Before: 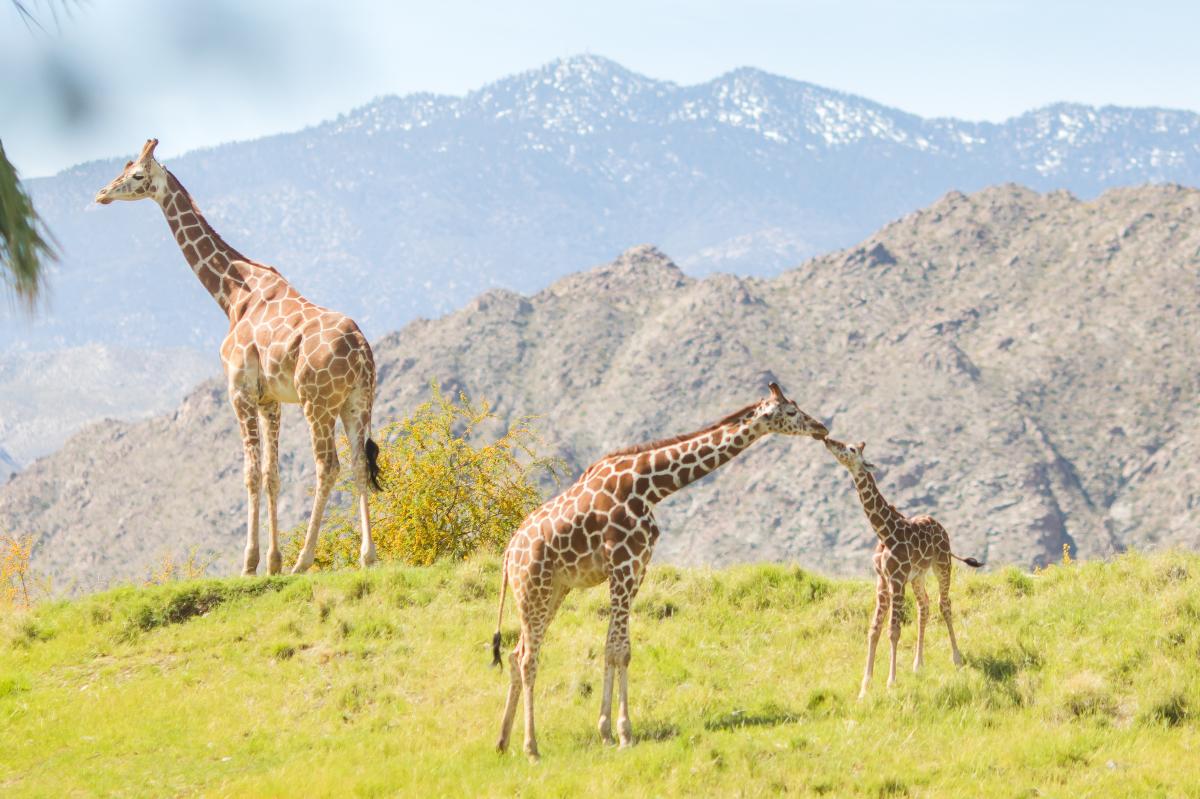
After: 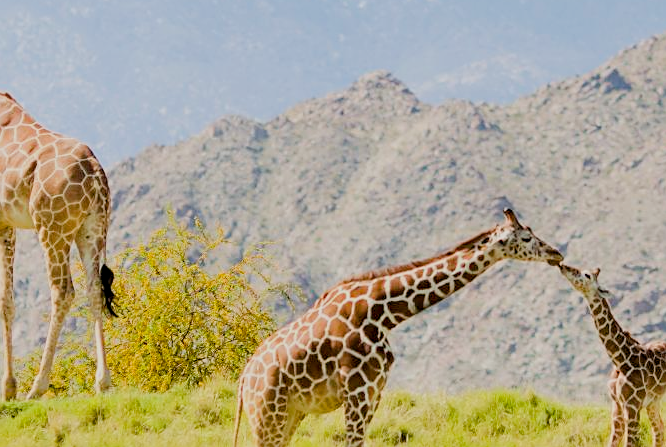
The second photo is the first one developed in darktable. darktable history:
exposure: black level correction 0.011, compensate highlight preservation false
crop and rotate: left 22.148%, top 21.827%, right 22.315%, bottom 22.17%
color balance rgb: global offset › luminance -1.429%, perceptual saturation grading › global saturation 0.108%, perceptual saturation grading › mid-tones 11.215%, global vibrance 20%
filmic rgb: black relative exposure -7.65 EV, white relative exposure 4.56 EV, threshold 3.05 EV, hardness 3.61, enable highlight reconstruction true
sharpen: on, module defaults
